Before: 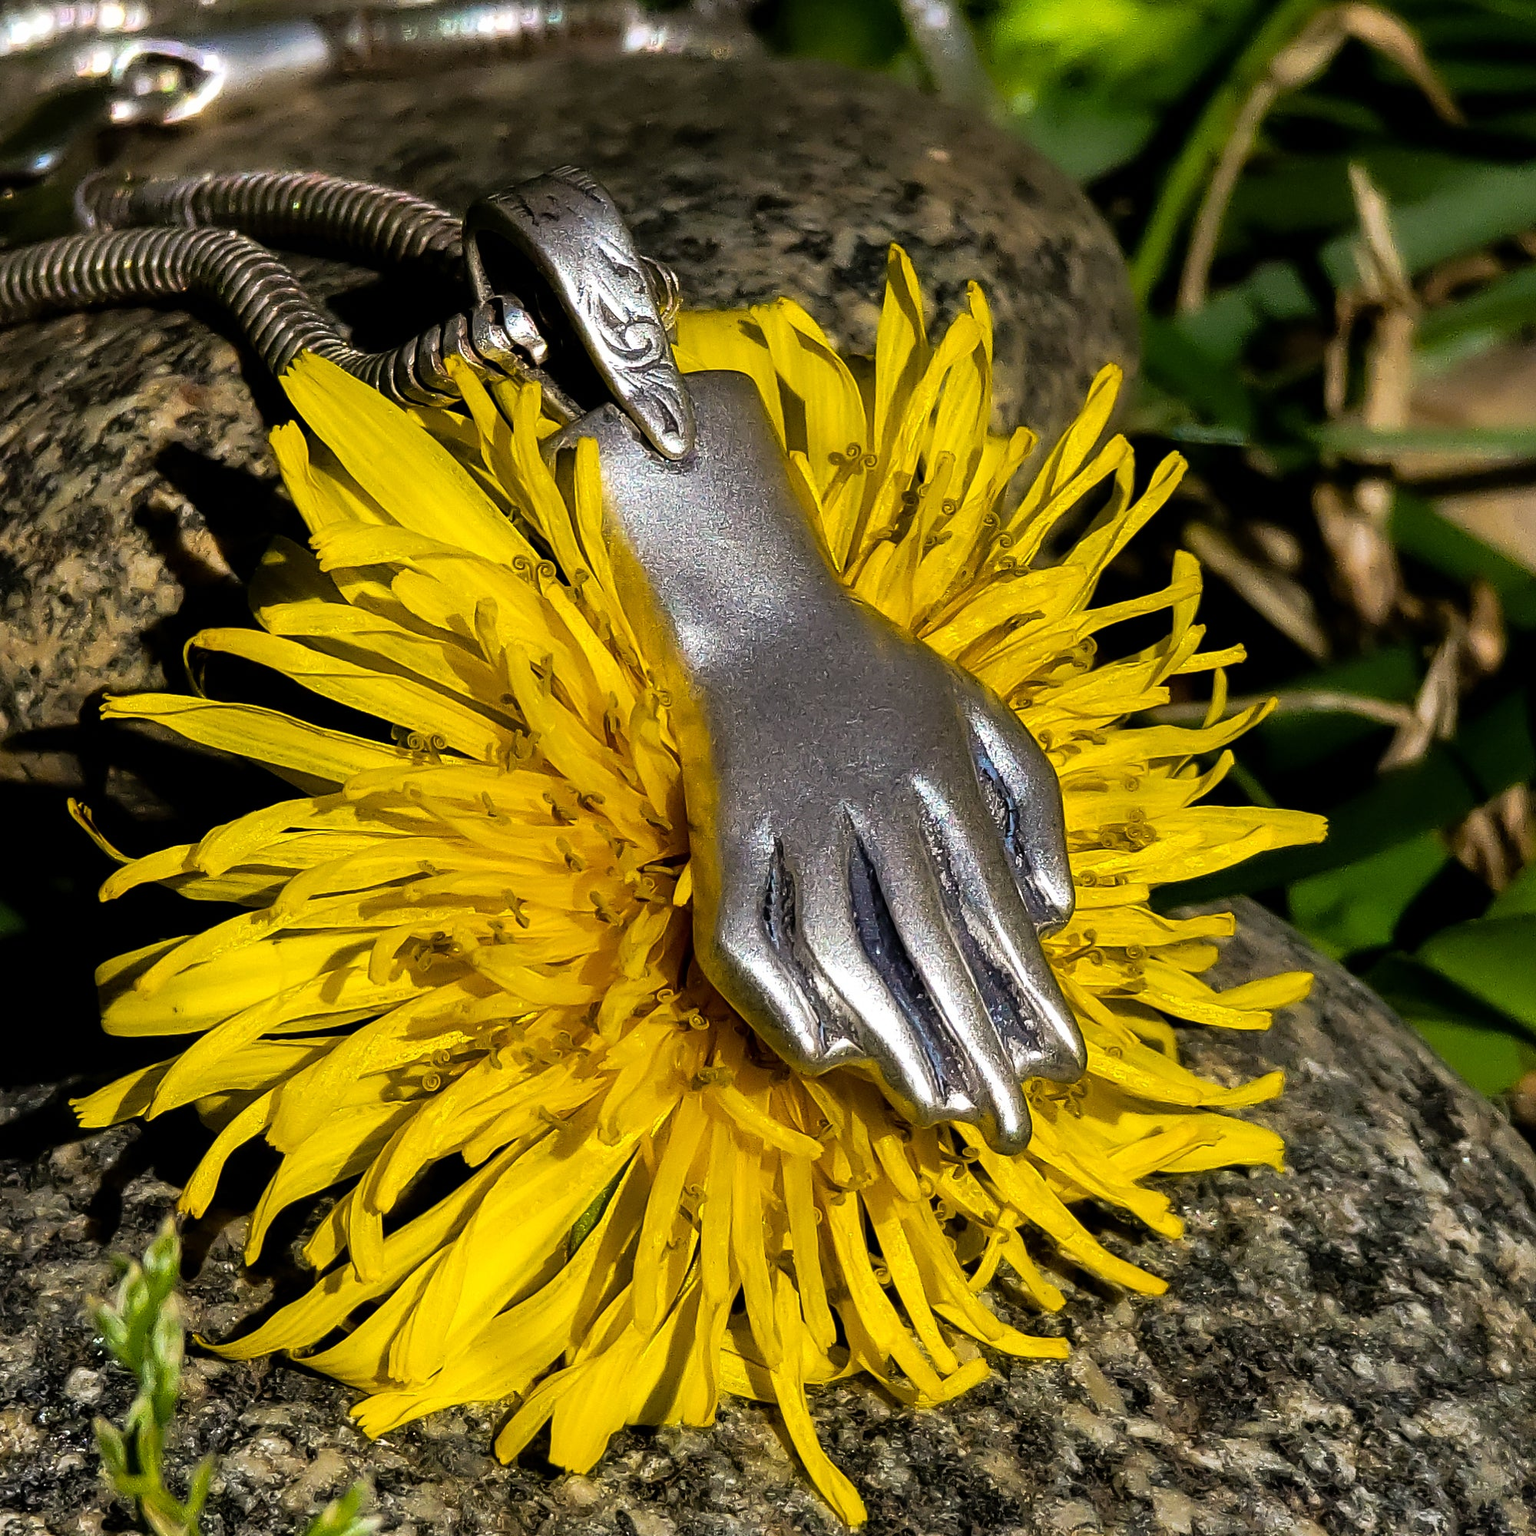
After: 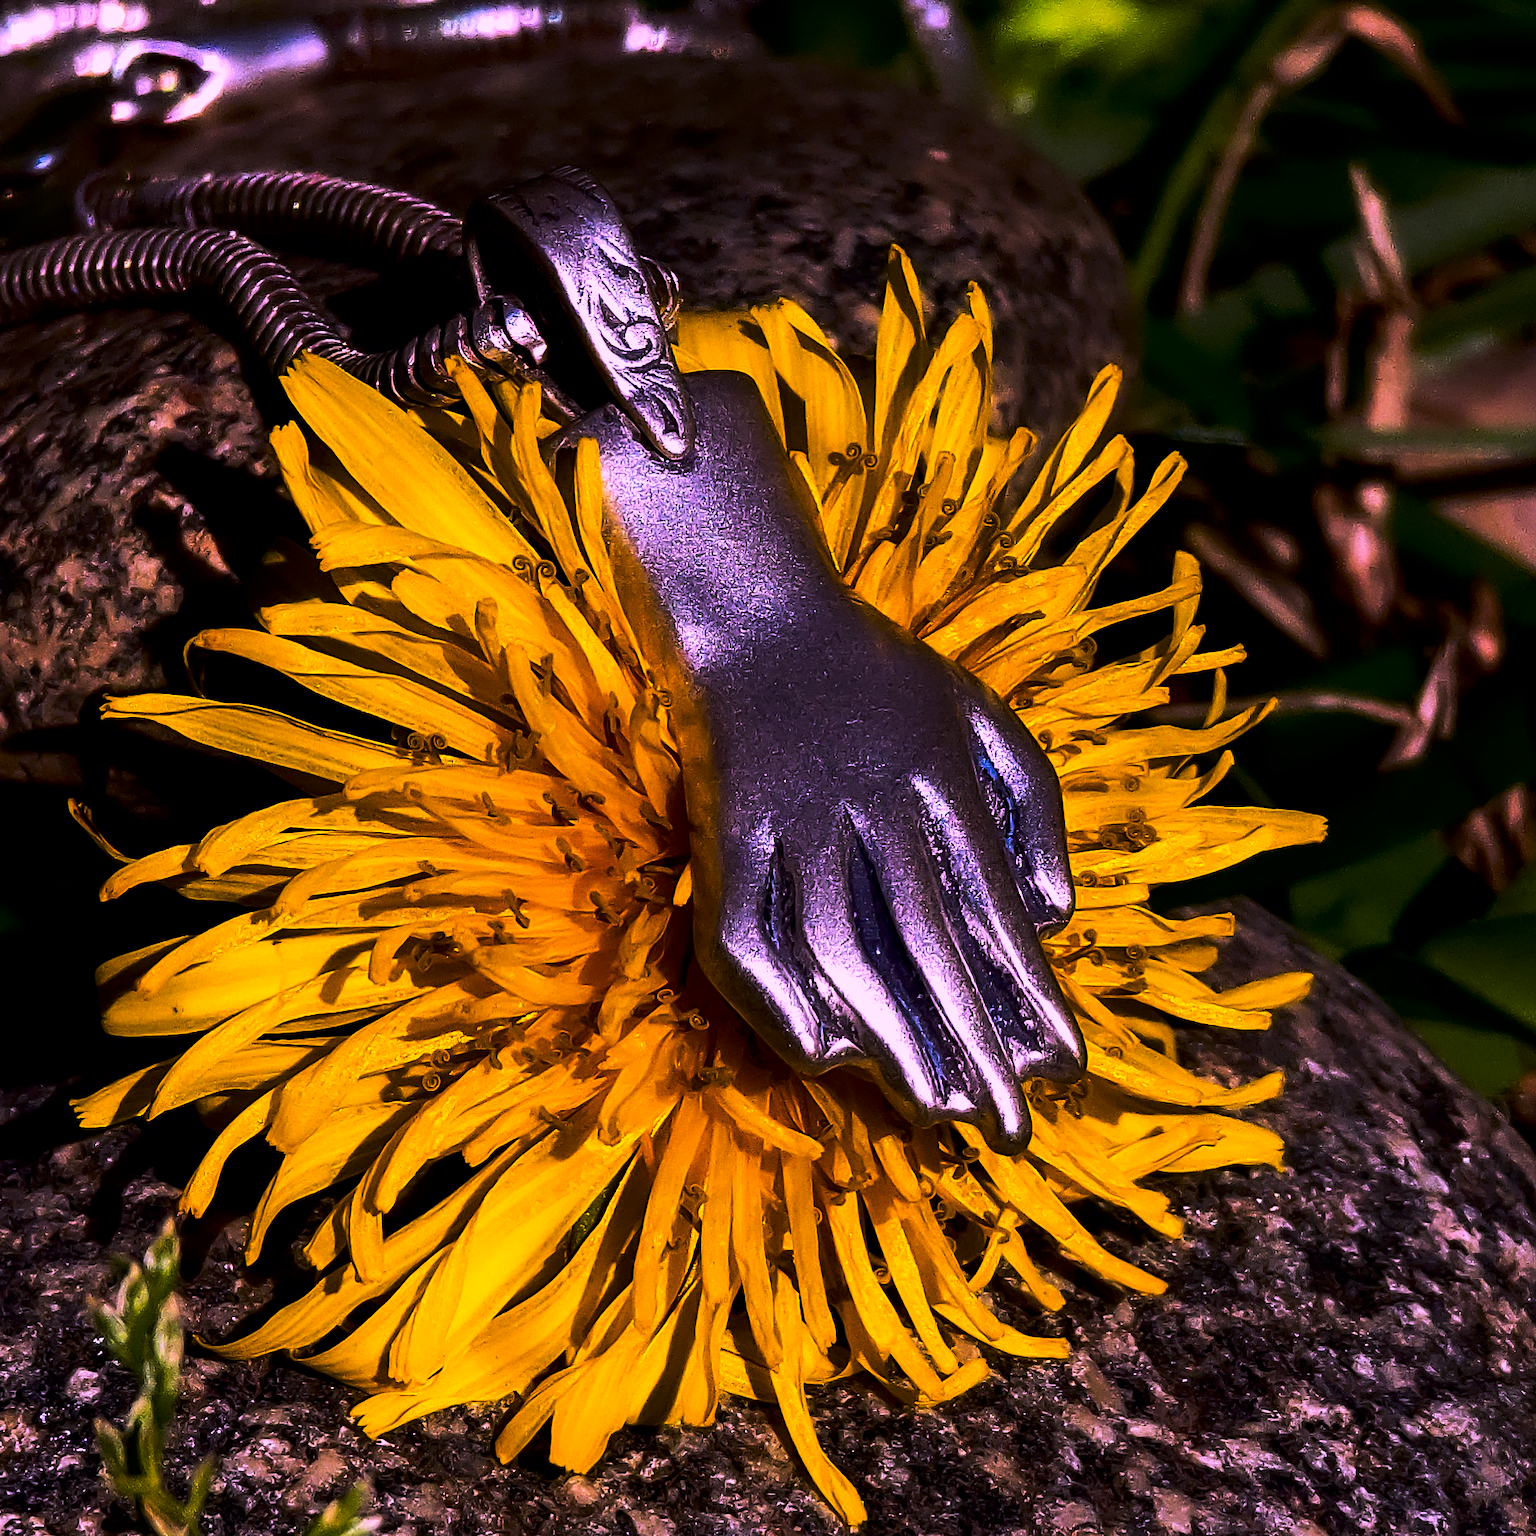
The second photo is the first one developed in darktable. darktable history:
color calibration: output R [1.107, -0.012, -0.003, 0], output B [0, 0, 1.308, 0], x 0.37, y 0.382, temperature 4317.48 K, saturation algorithm version 1 (2020)
contrast brightness saturation: contrast 0.222, brightness -0.191, saturation 0.245
tone curve: curves: ch0 [(0, 0) (0.536, 0.402) (1, 1)], preserve colors none
